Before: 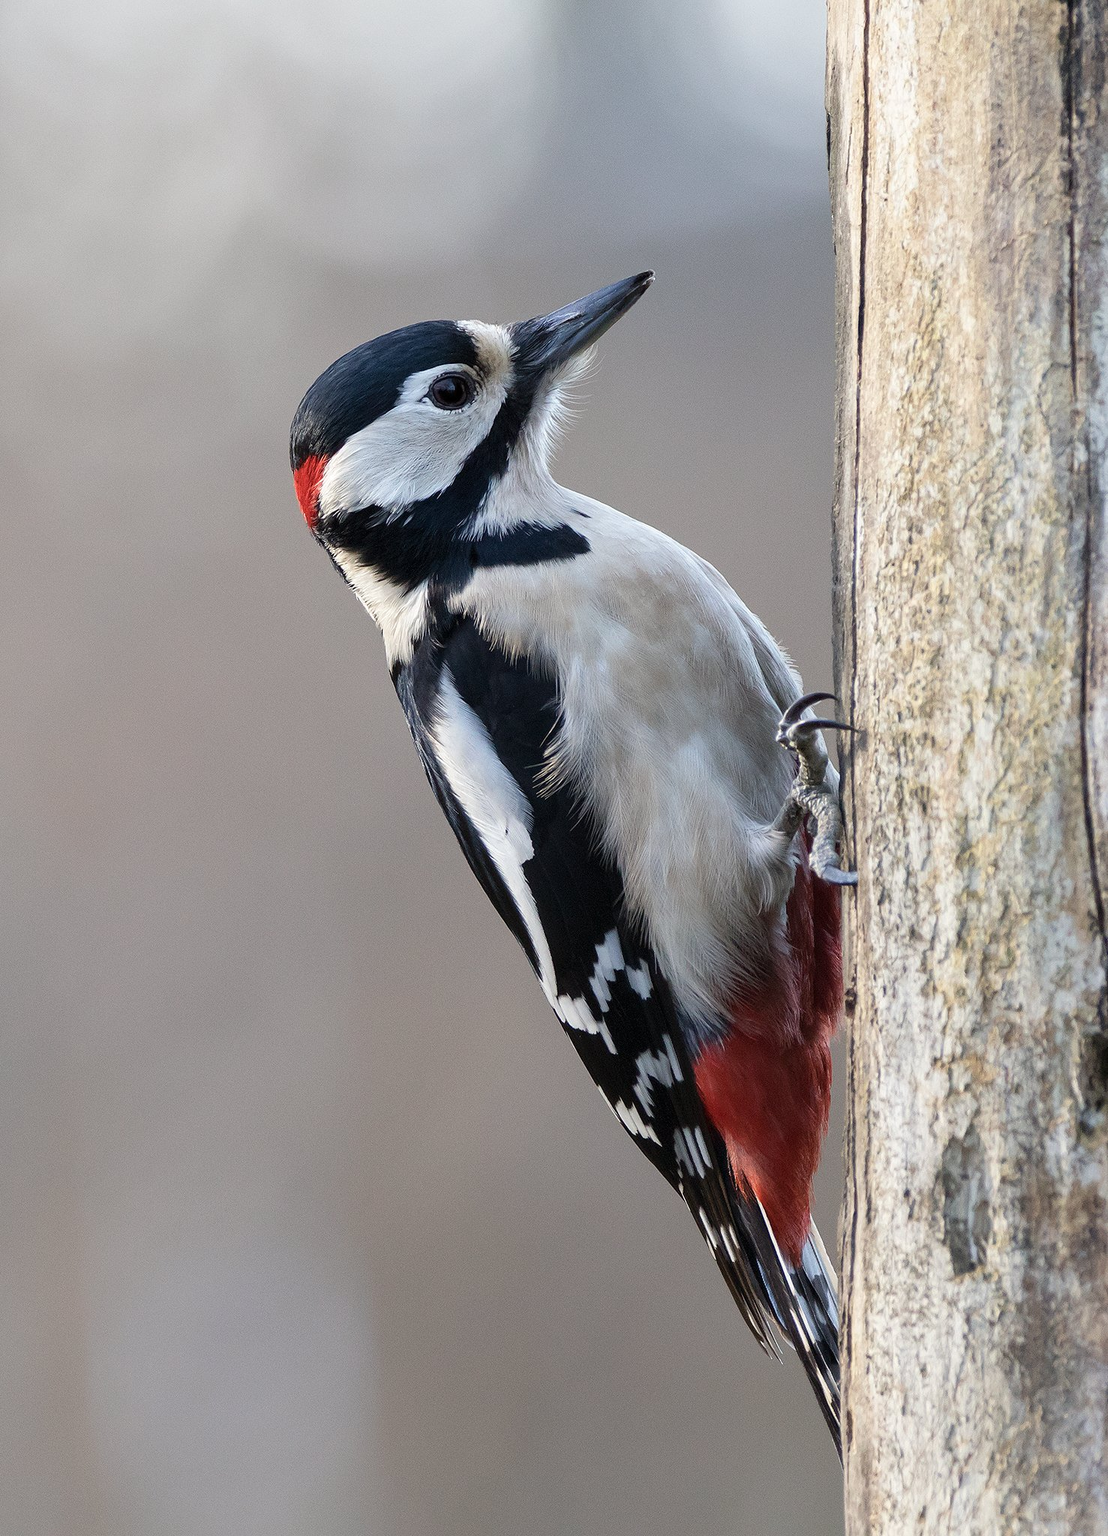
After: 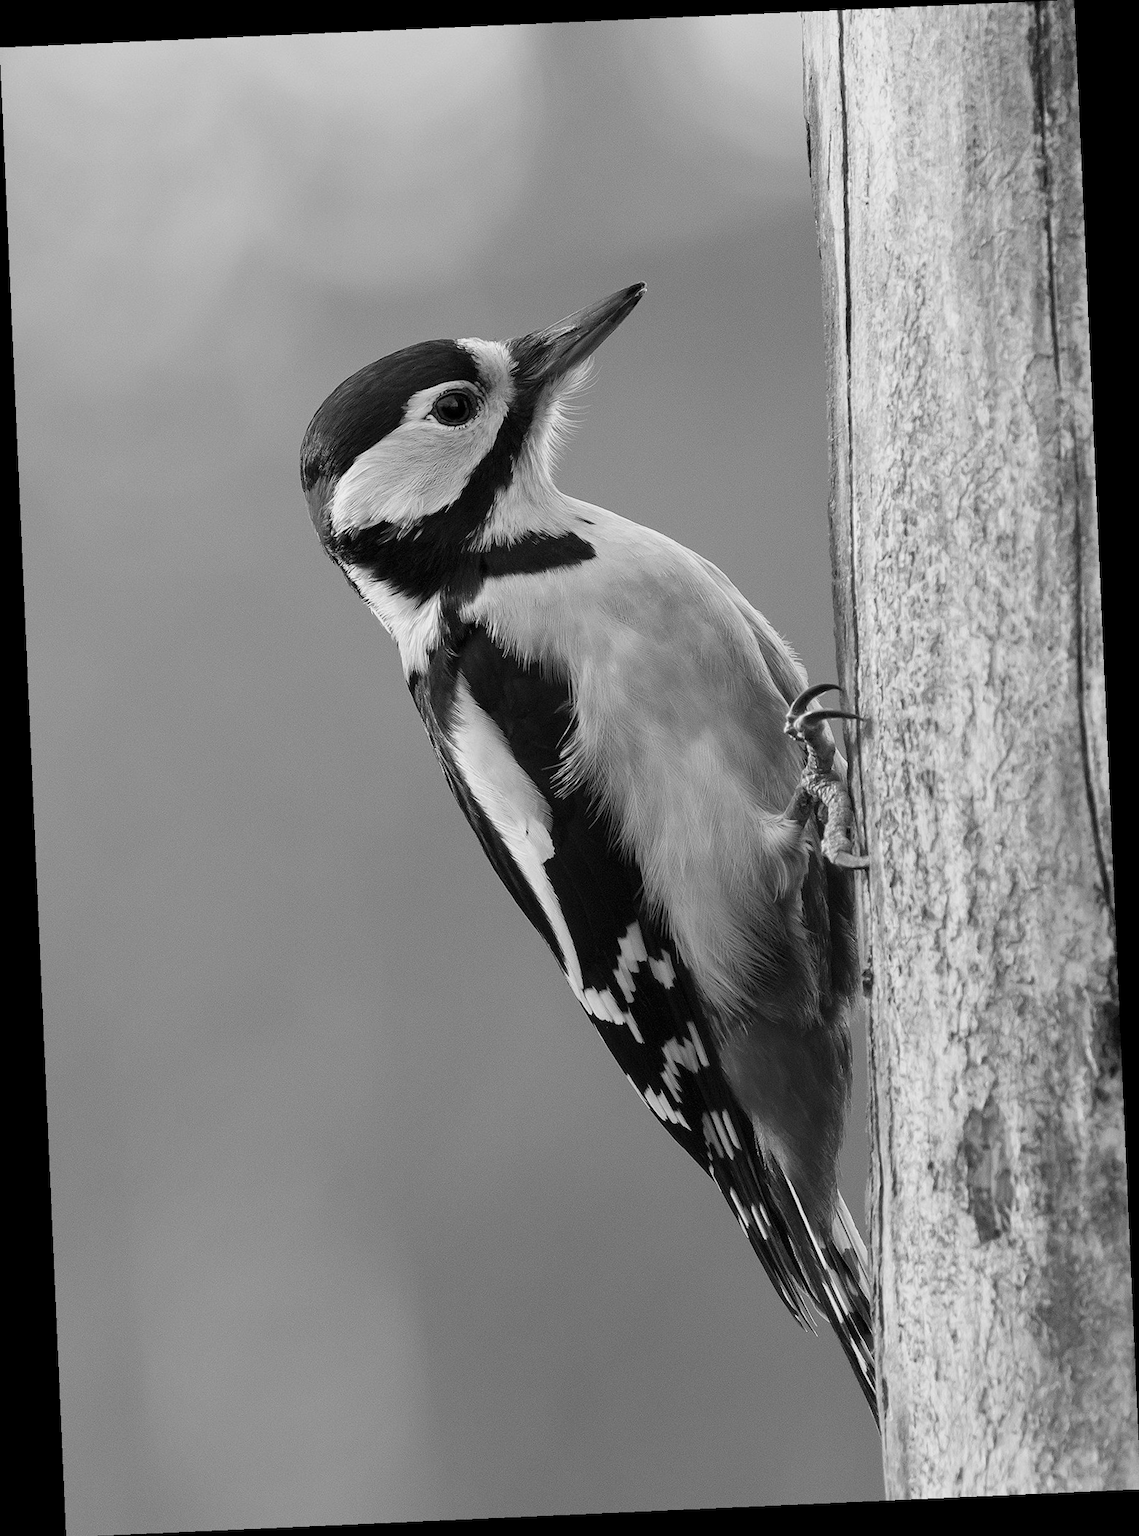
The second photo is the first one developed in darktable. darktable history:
rotate and perspective: rotation -2.56°, automatic cropping off
monochrome: a -74.22, b 78.2
contrast brightness saturation: saturation -1
